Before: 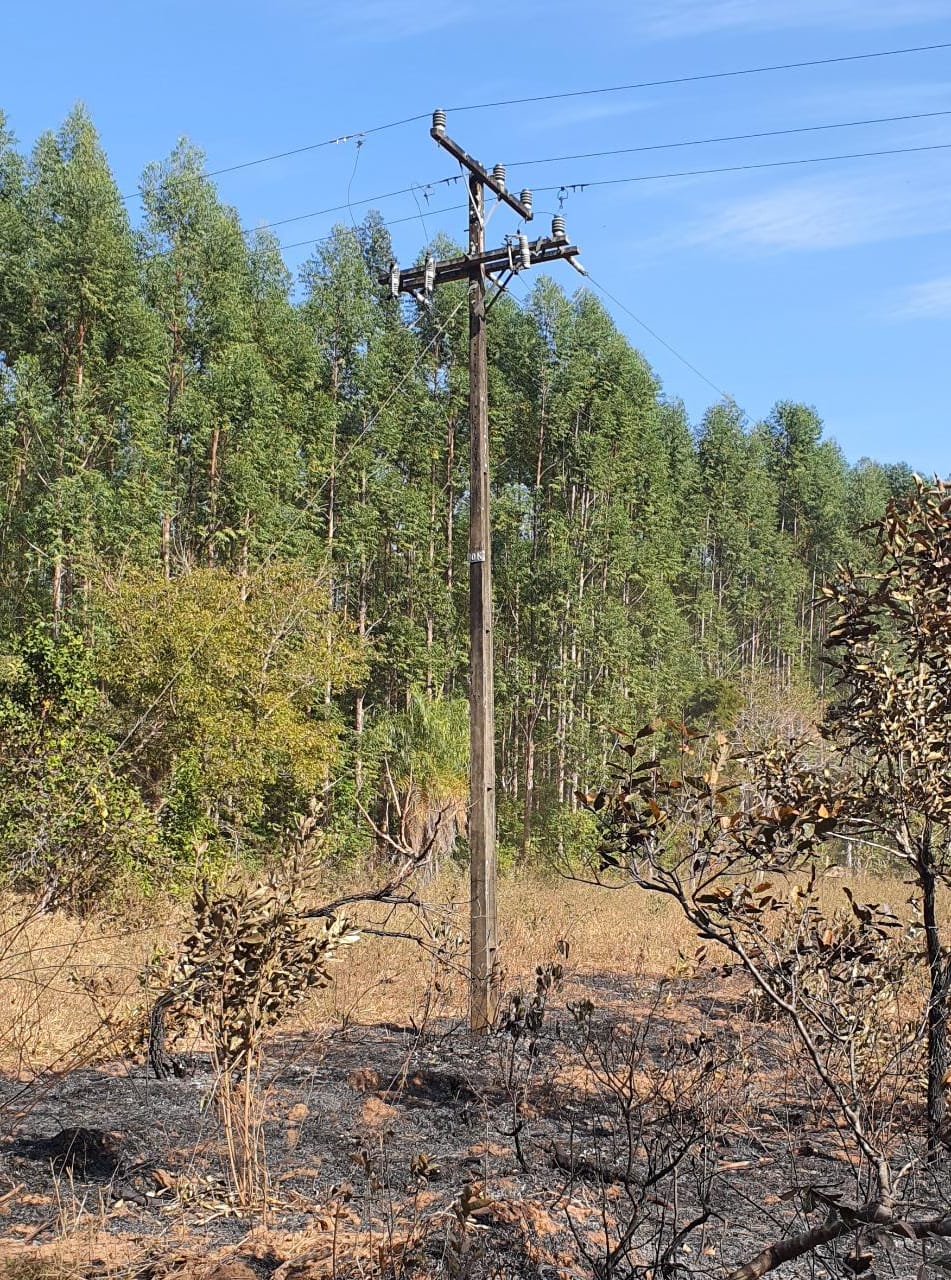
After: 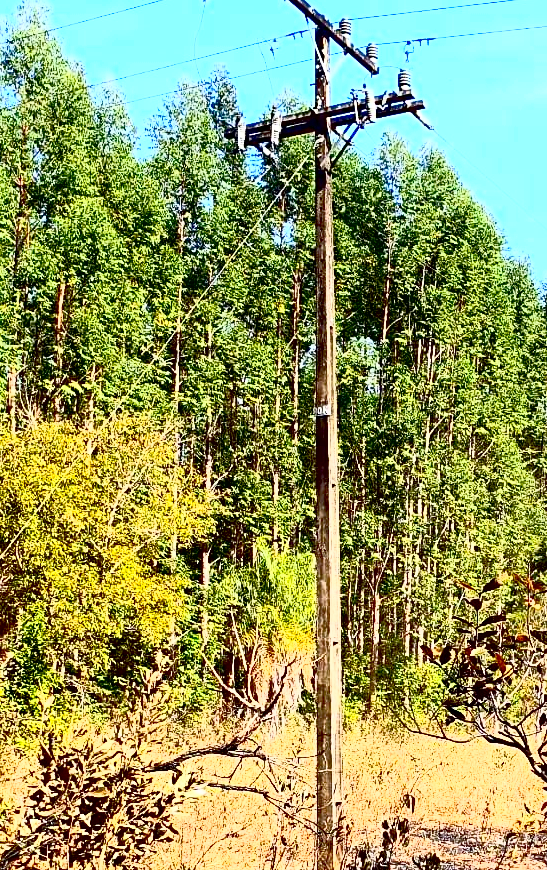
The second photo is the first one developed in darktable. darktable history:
exposure: black level correction 0.046, exposure 0.013 EV, compensate exposure bias true, compensate highlight preservation false
contrast brightness saturation: contrast 0.828, brightness 0.596, saturation 0.572
crop: left 16.204%, top 11.466%, right 26.193%, bottom 20.488%
